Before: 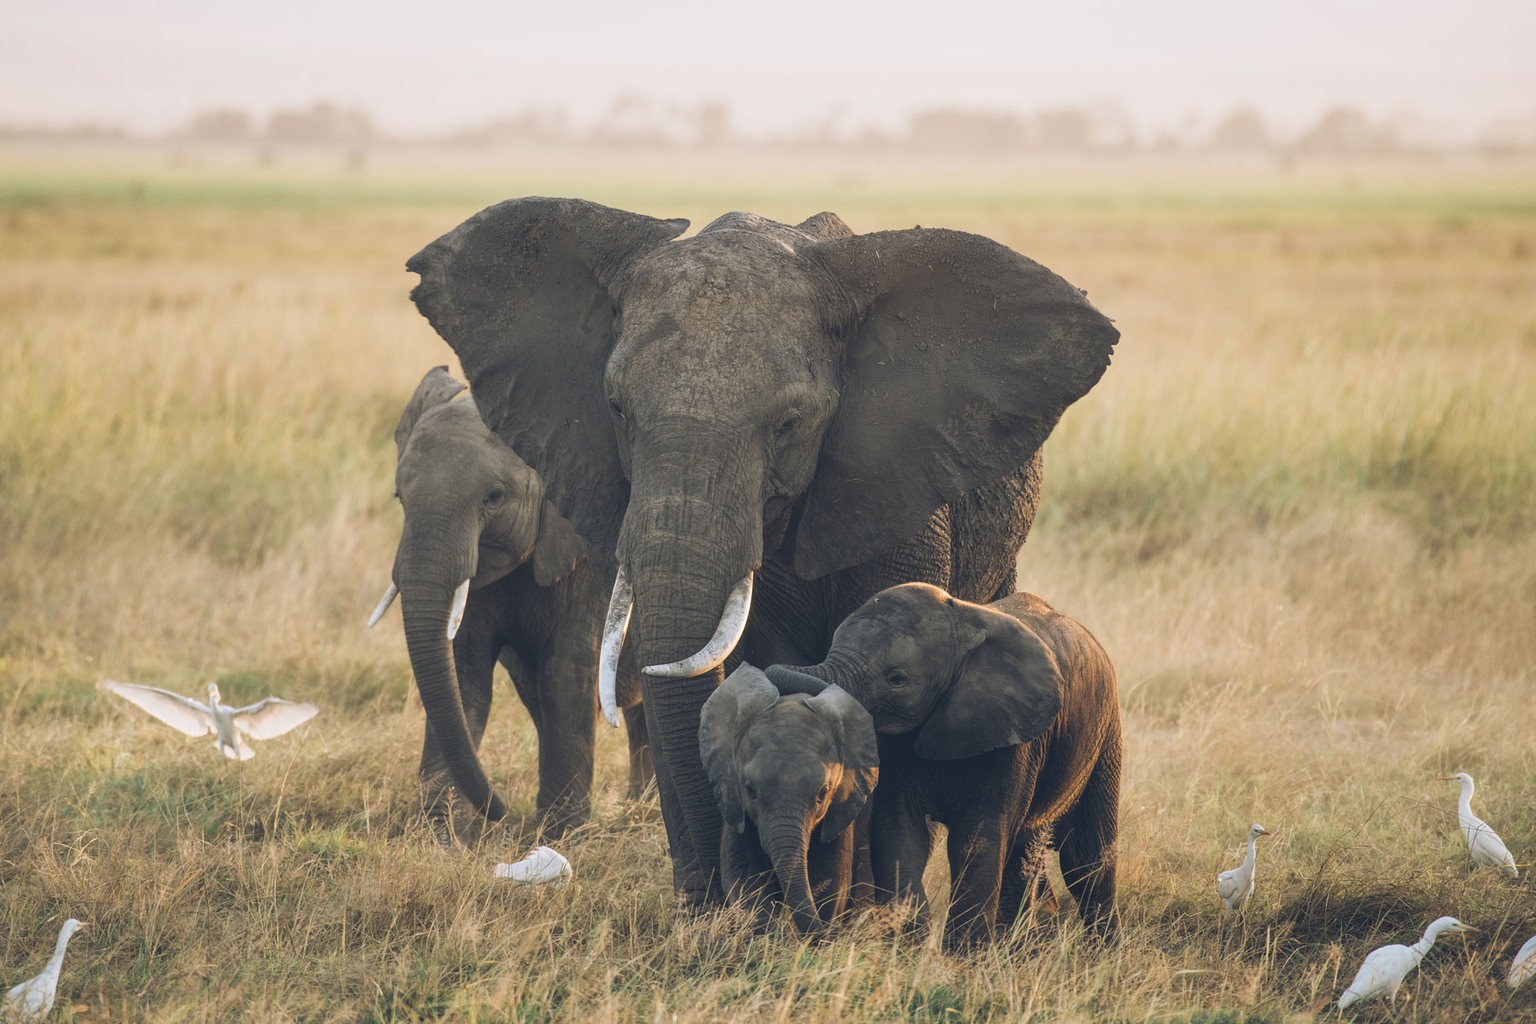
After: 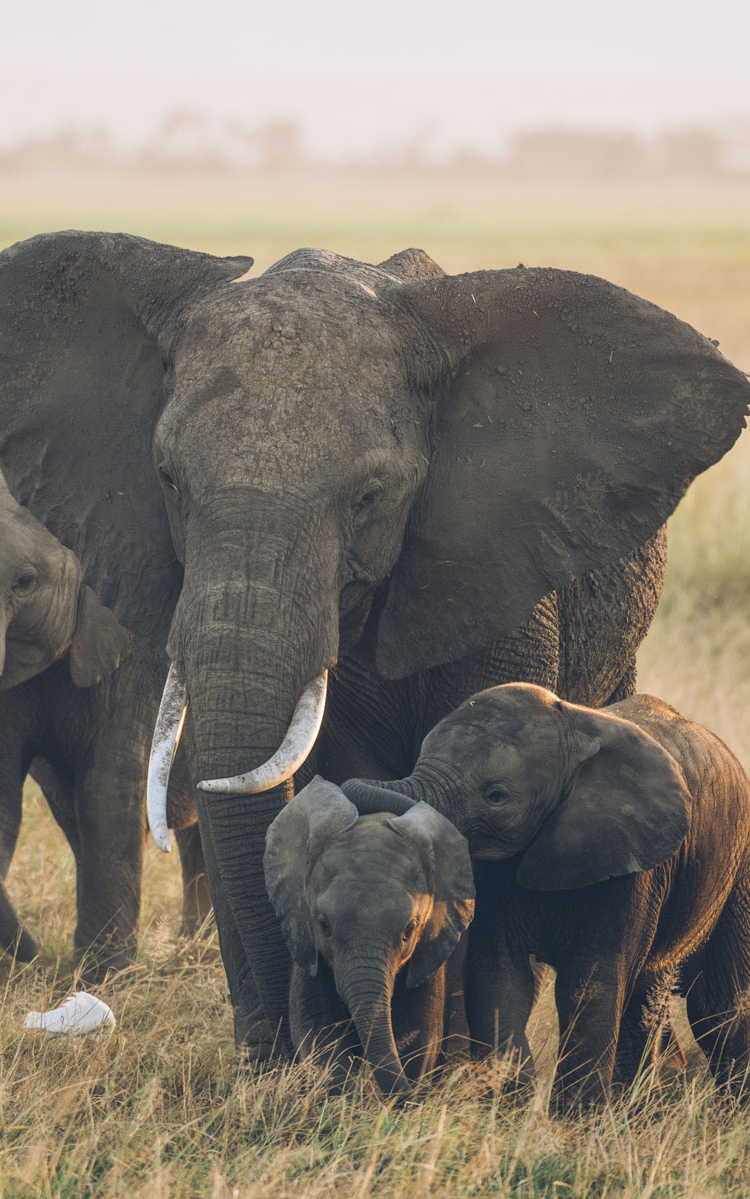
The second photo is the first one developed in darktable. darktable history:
crop: left 30.889%, right 27.391%
